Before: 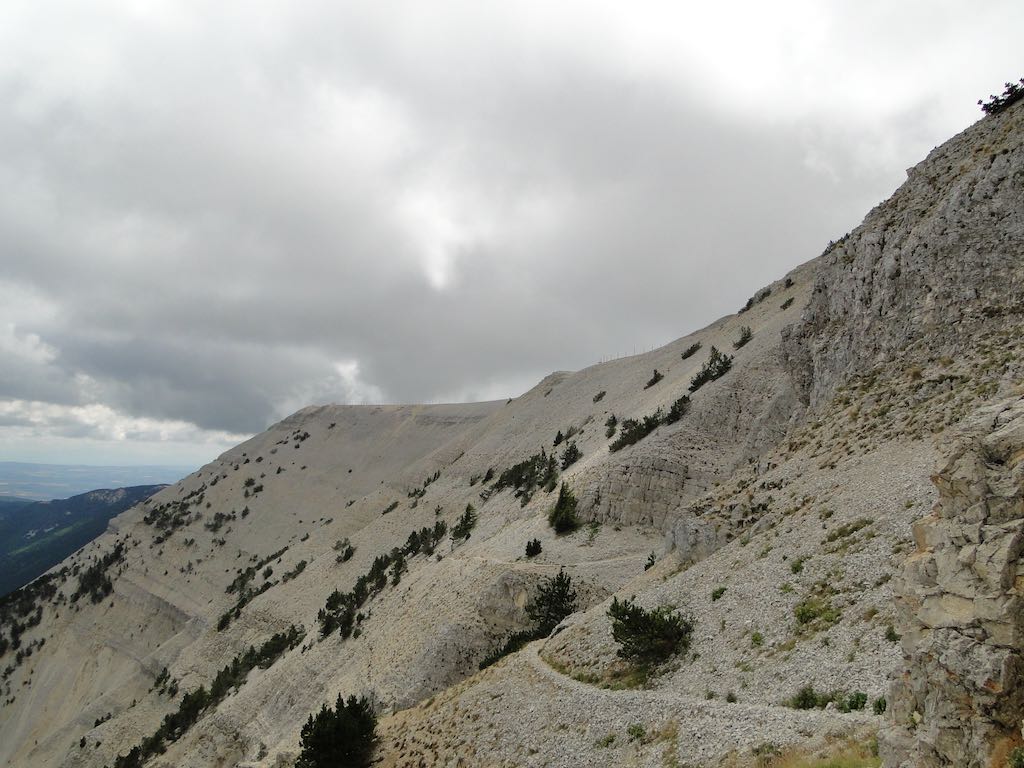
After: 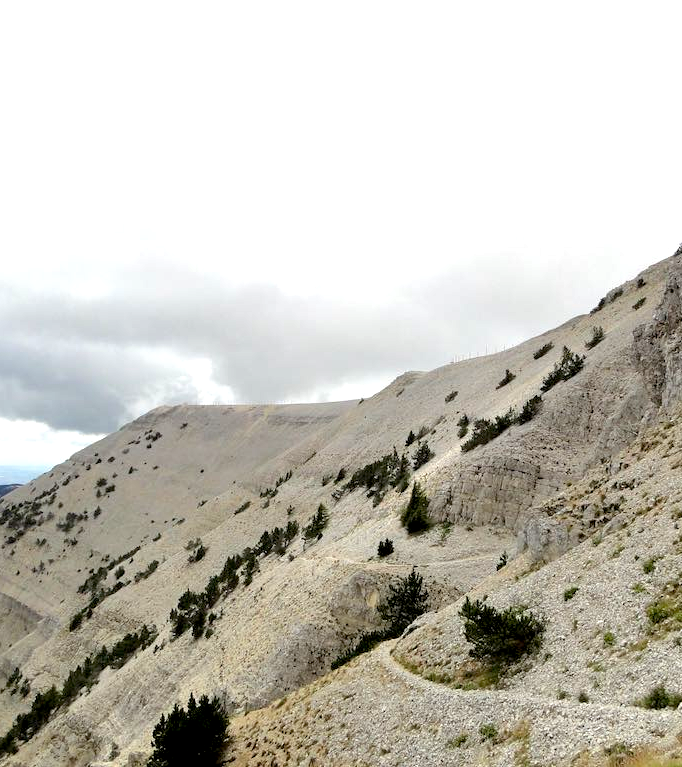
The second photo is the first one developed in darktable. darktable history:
exposure: black level correction 0.007, exposure 0.156 EV, compensate exposure bias true, compensate highlight preservation false
crop and rotate: left 14.498%, right 18.835%
color balance rgb: shadows lift › chroma 1.014%, shadows lift › hue 28.42°, perceptual saturation grading › global saturation 0.716%, perceptual brilliance grading › global brilliance 24.715%
